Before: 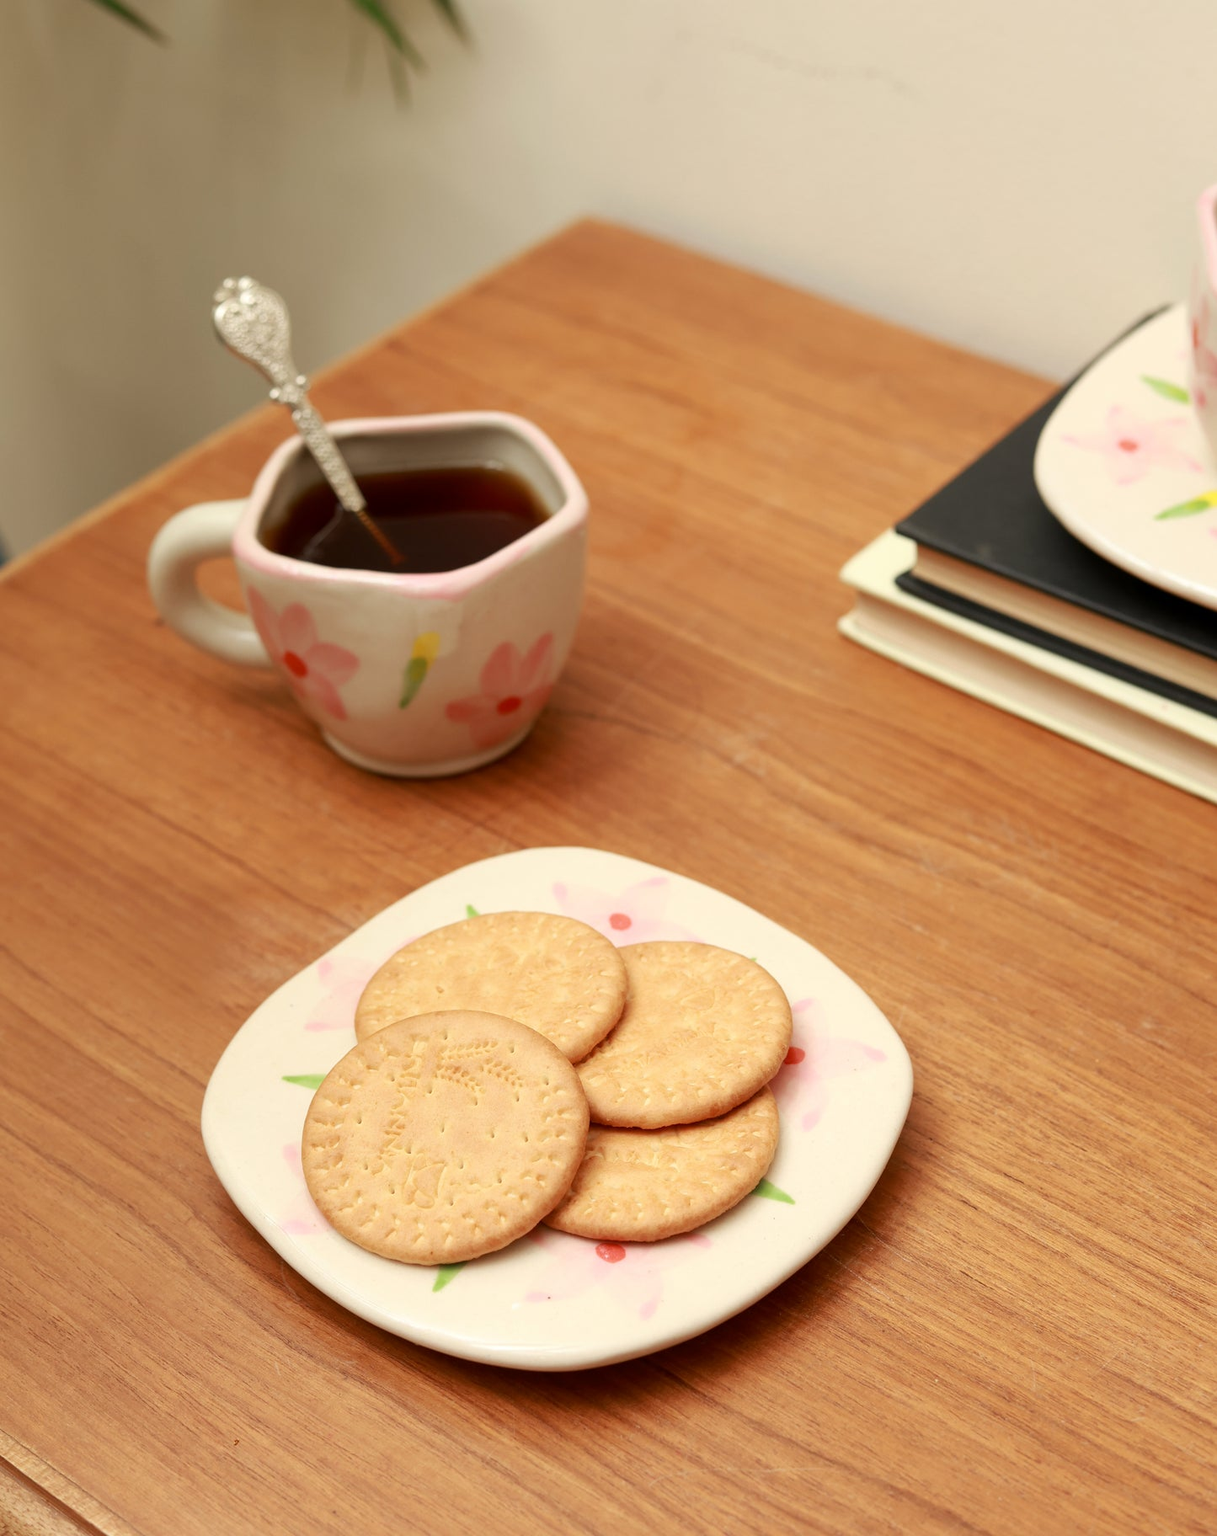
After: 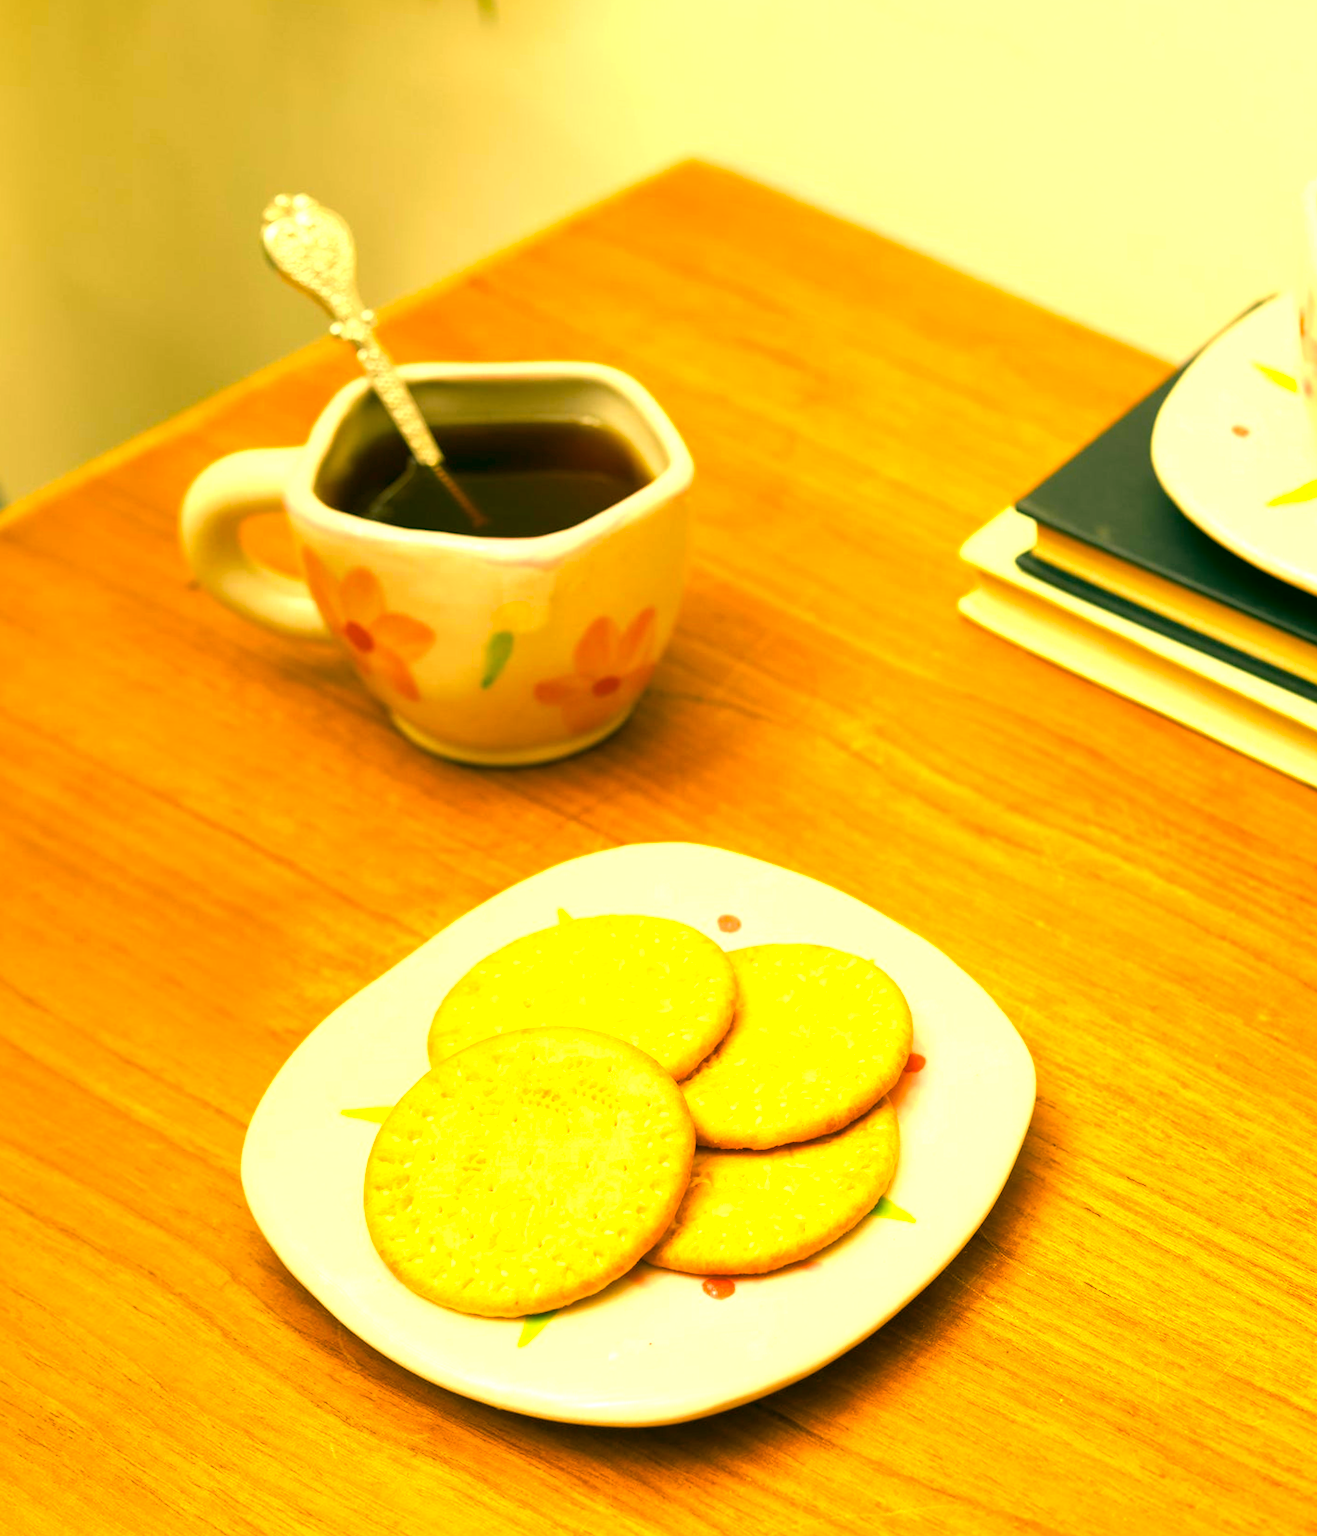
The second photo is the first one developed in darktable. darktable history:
rotate and perspective: rotation -0.013°, lens shift (vertical) -0.027, lens shift (horizontal) 0.178, crop left 0.016, crop right 0.989, crop top 0.082, crop bottom 0.918
exposure: black level correction 0, exposure 1.1 EV, compensate exposure bias true, compensate highlight preservation false
color correction: highlights a* 5.62, highlights b* 33.57, shadows a* -25.86, shadows b* 4.02
color balance rgb: linear chroma grading › global chroma 15%, perceptual saturation grading › global saturation 30%
